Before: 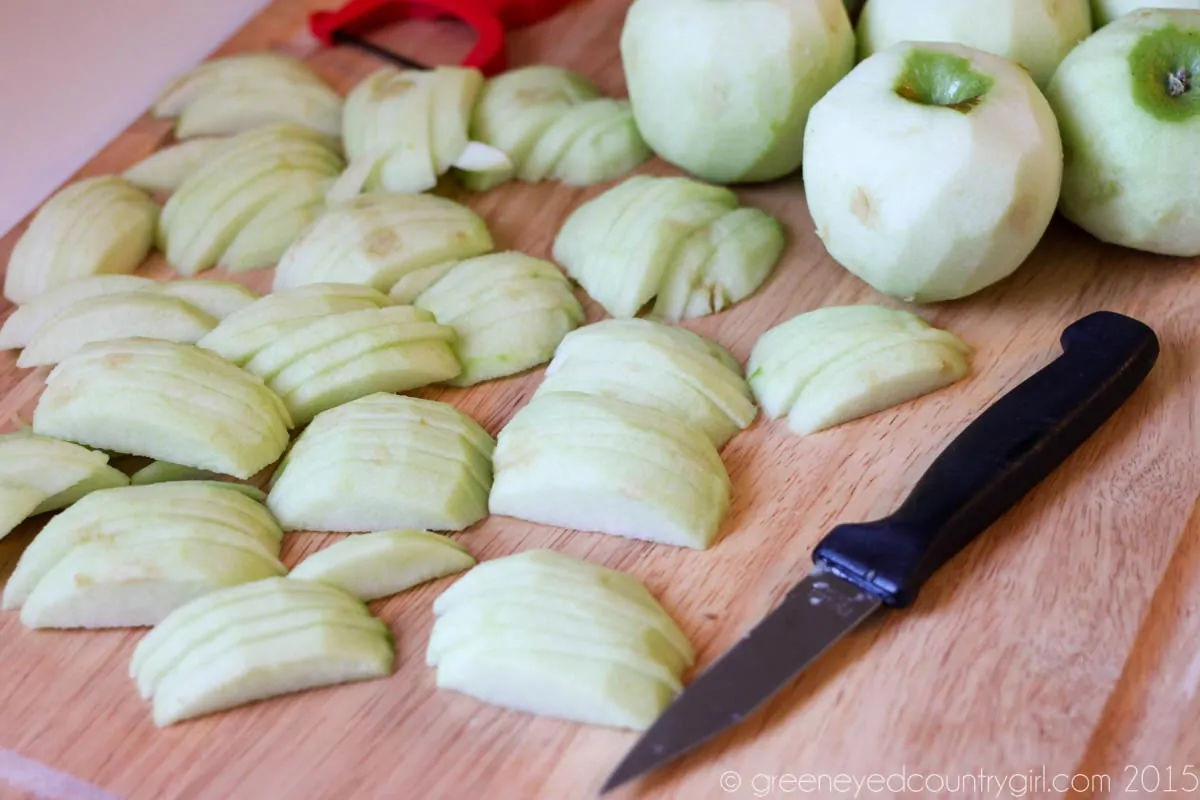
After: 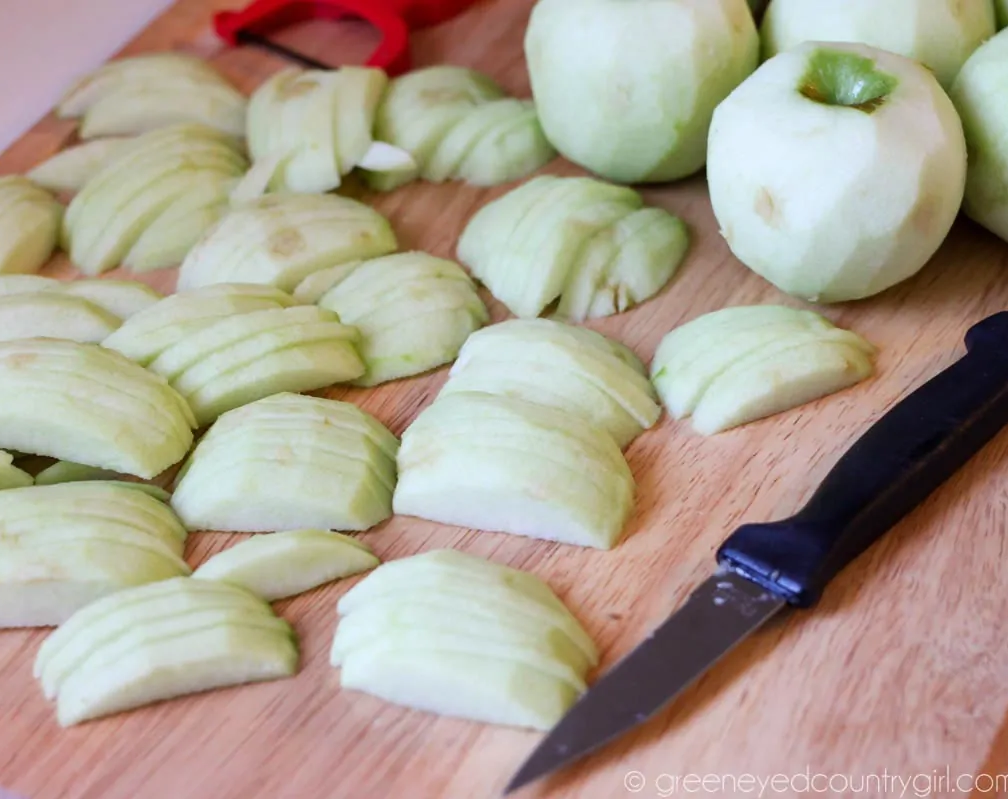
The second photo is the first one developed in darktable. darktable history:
crop: left 8.075%, right 7.391%
